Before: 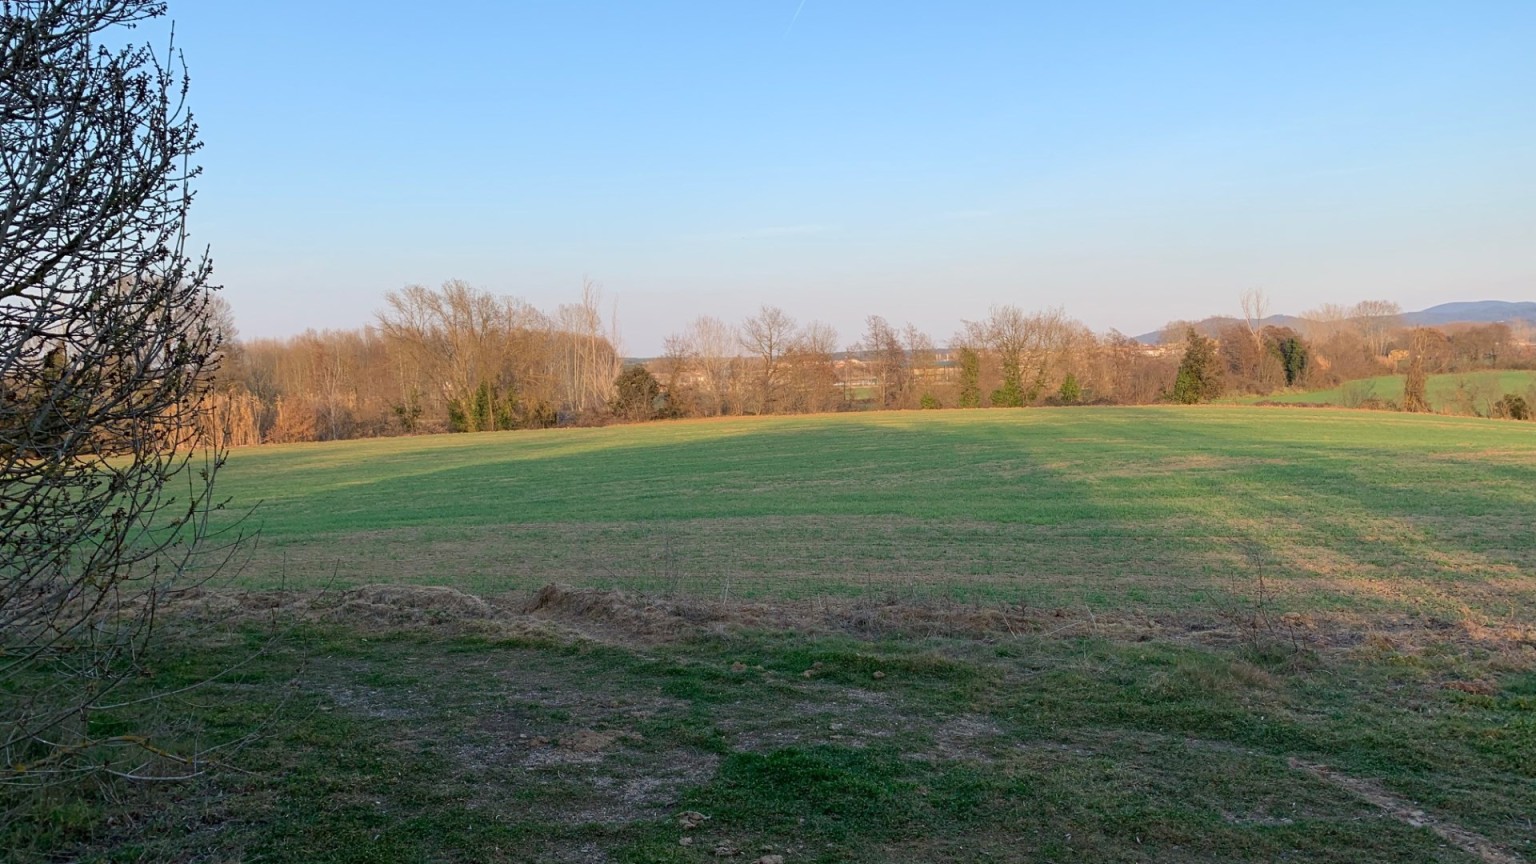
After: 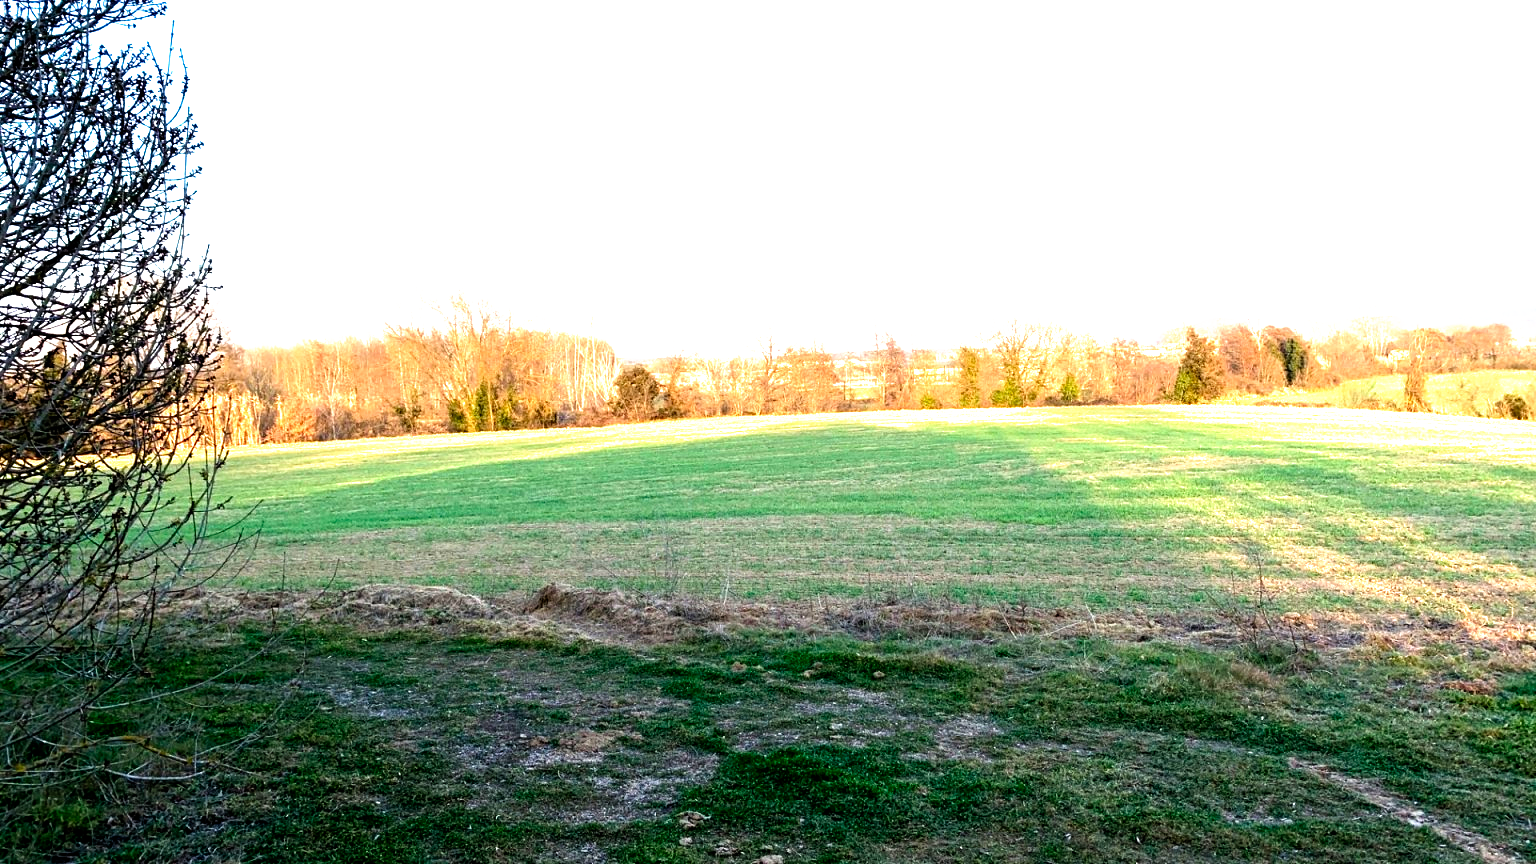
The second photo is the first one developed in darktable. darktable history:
filmic rgb: black relative exposure -8.2 EV, white relative exposure 2.2 EV, threshold 3 EV, hardness 7.11, latitude 85.74%, contrast 1.696, highlights saturation mix -4%, shadows ↔ highlights balance -2.69%, preserve chrominance no, color science v5 (2021), contrast in shadows safe, contrast in highlights safe, enable highlight reconstruction true
exposure: black level correction 0, exposure 1.1 EV, compensate highlight preservation false
